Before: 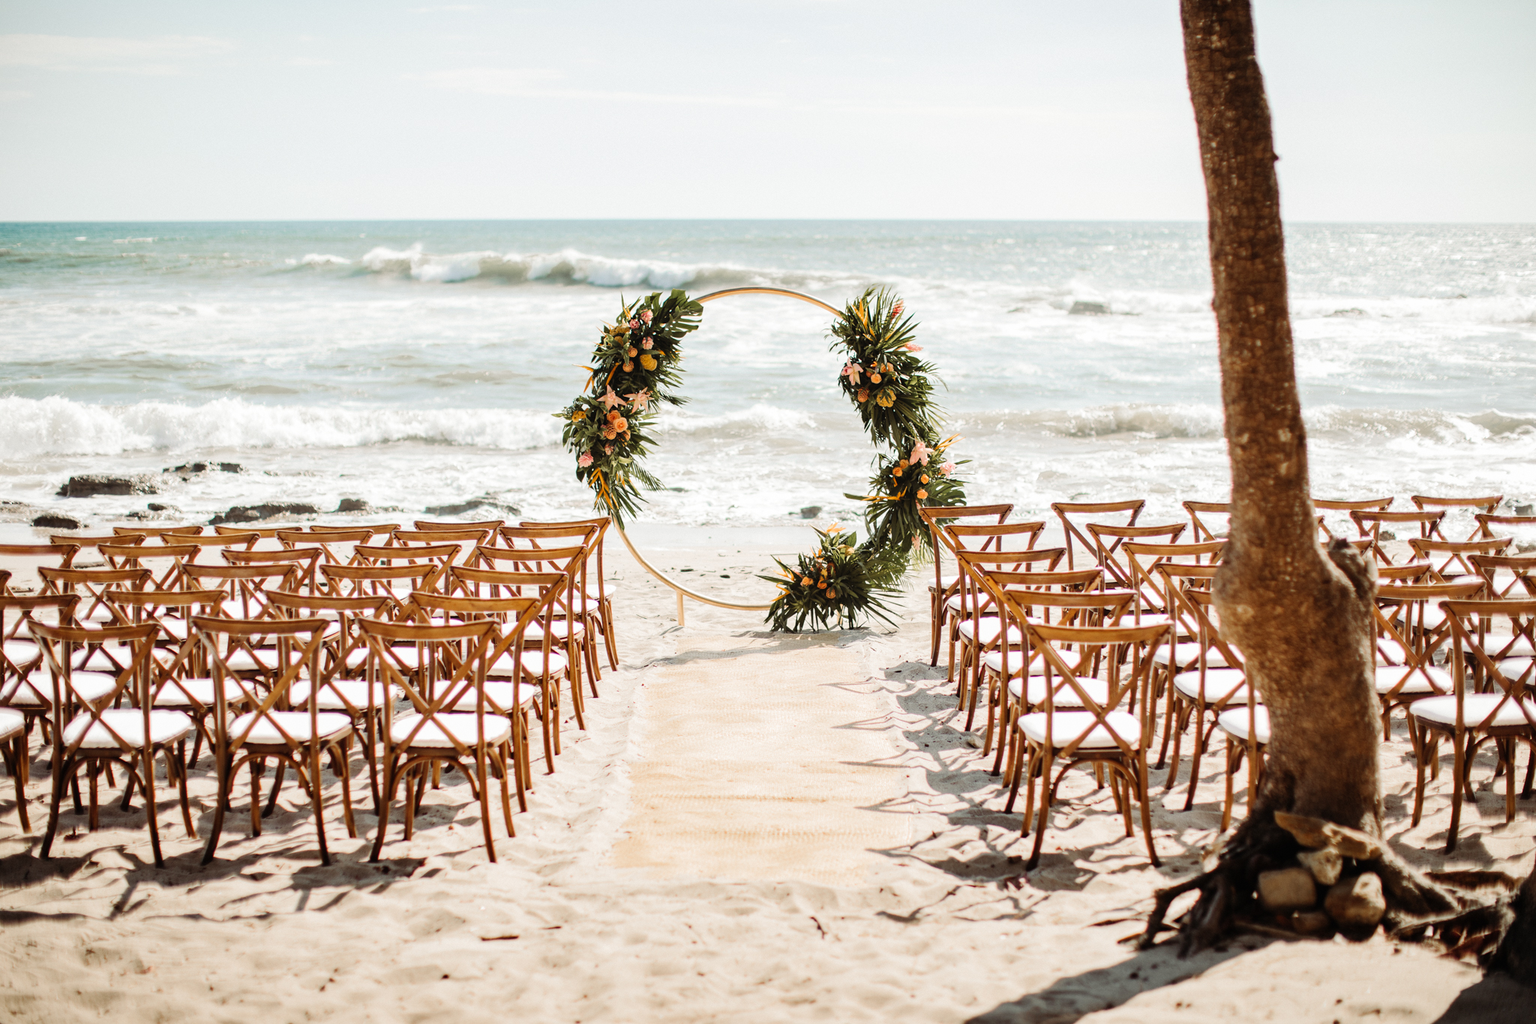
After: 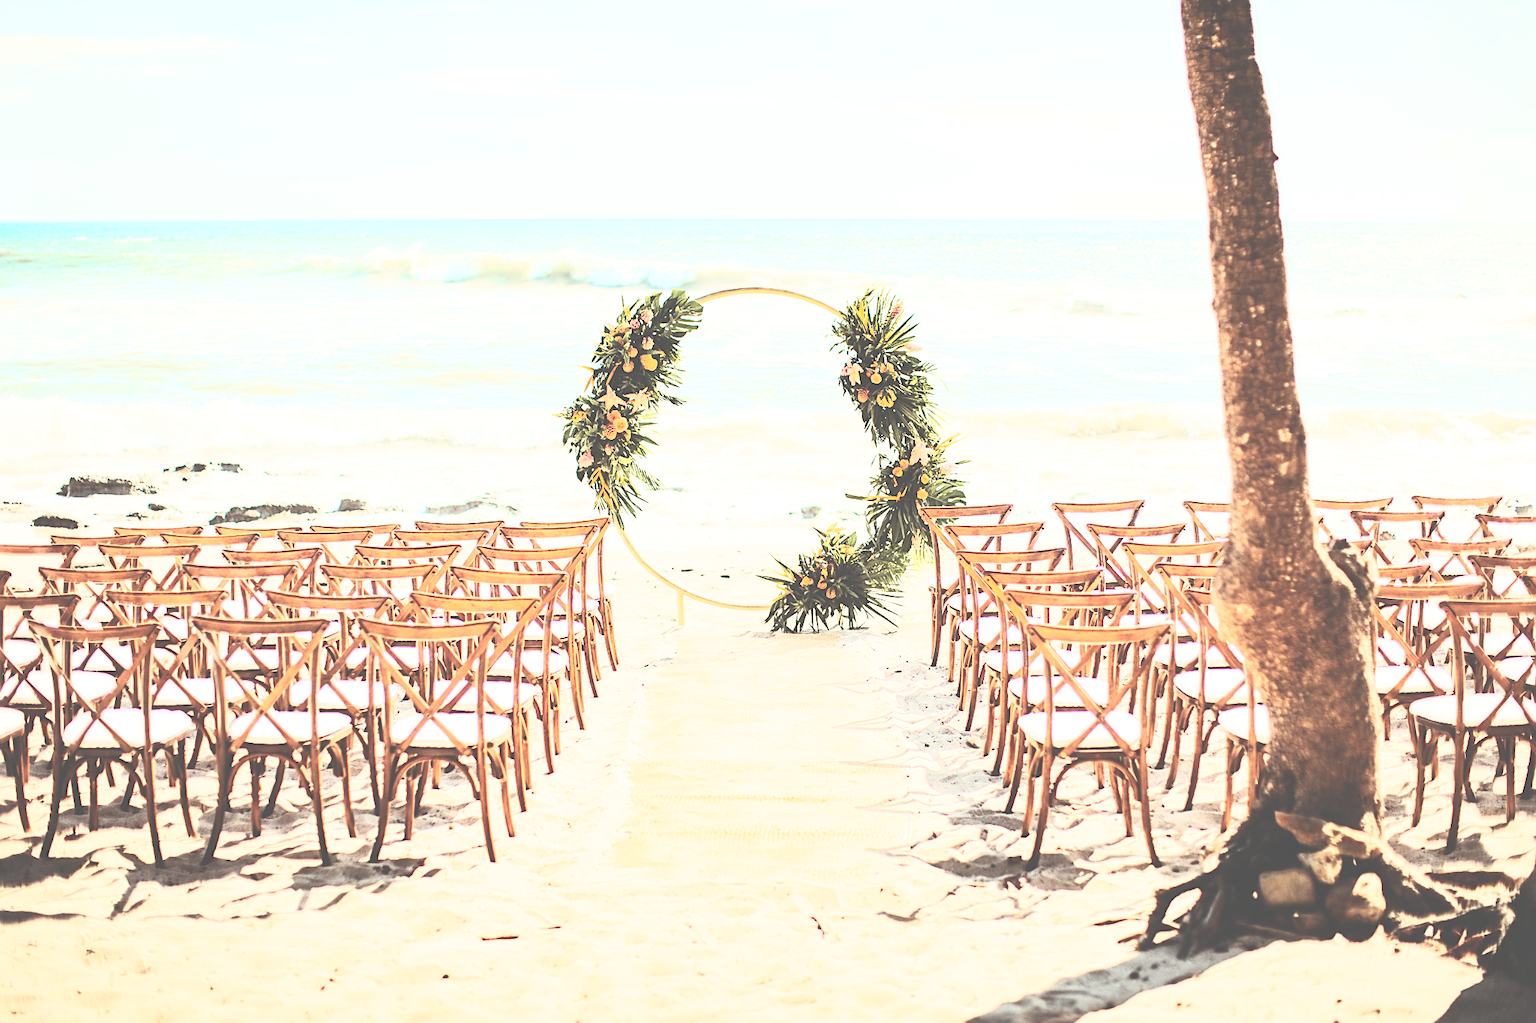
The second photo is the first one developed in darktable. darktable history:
sharpen: on, module defaults
exposure: black level correction -0.087, compensate exposure bias true, compensate highlight preservation false
contrast brightness saturation: contrast 0.83, brightness 0.582, saturation 0.587
